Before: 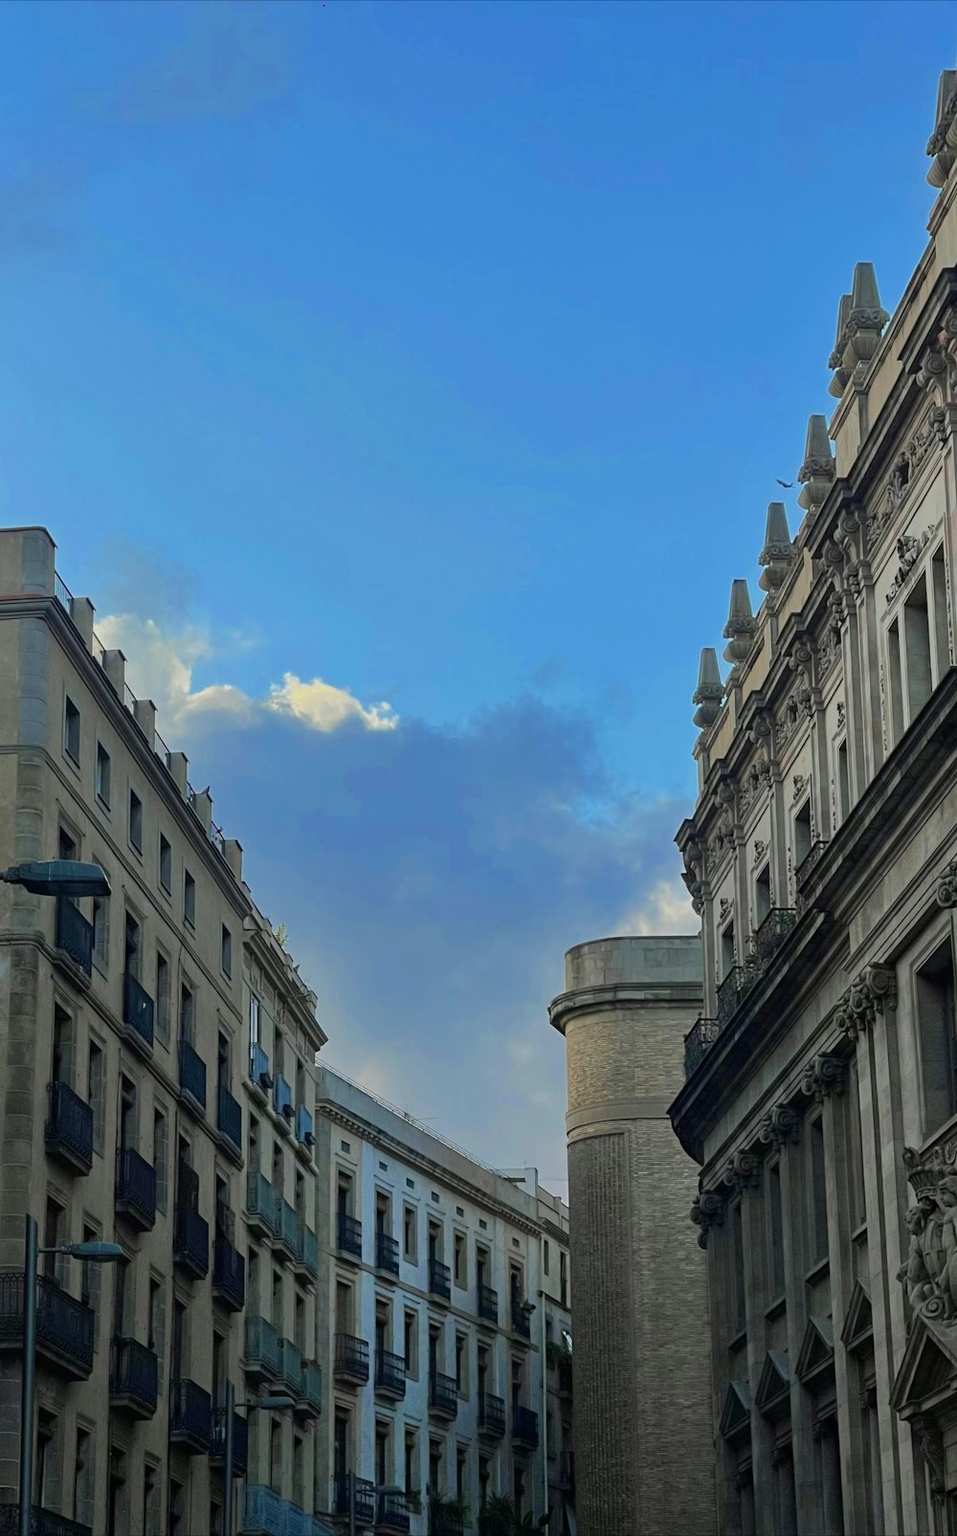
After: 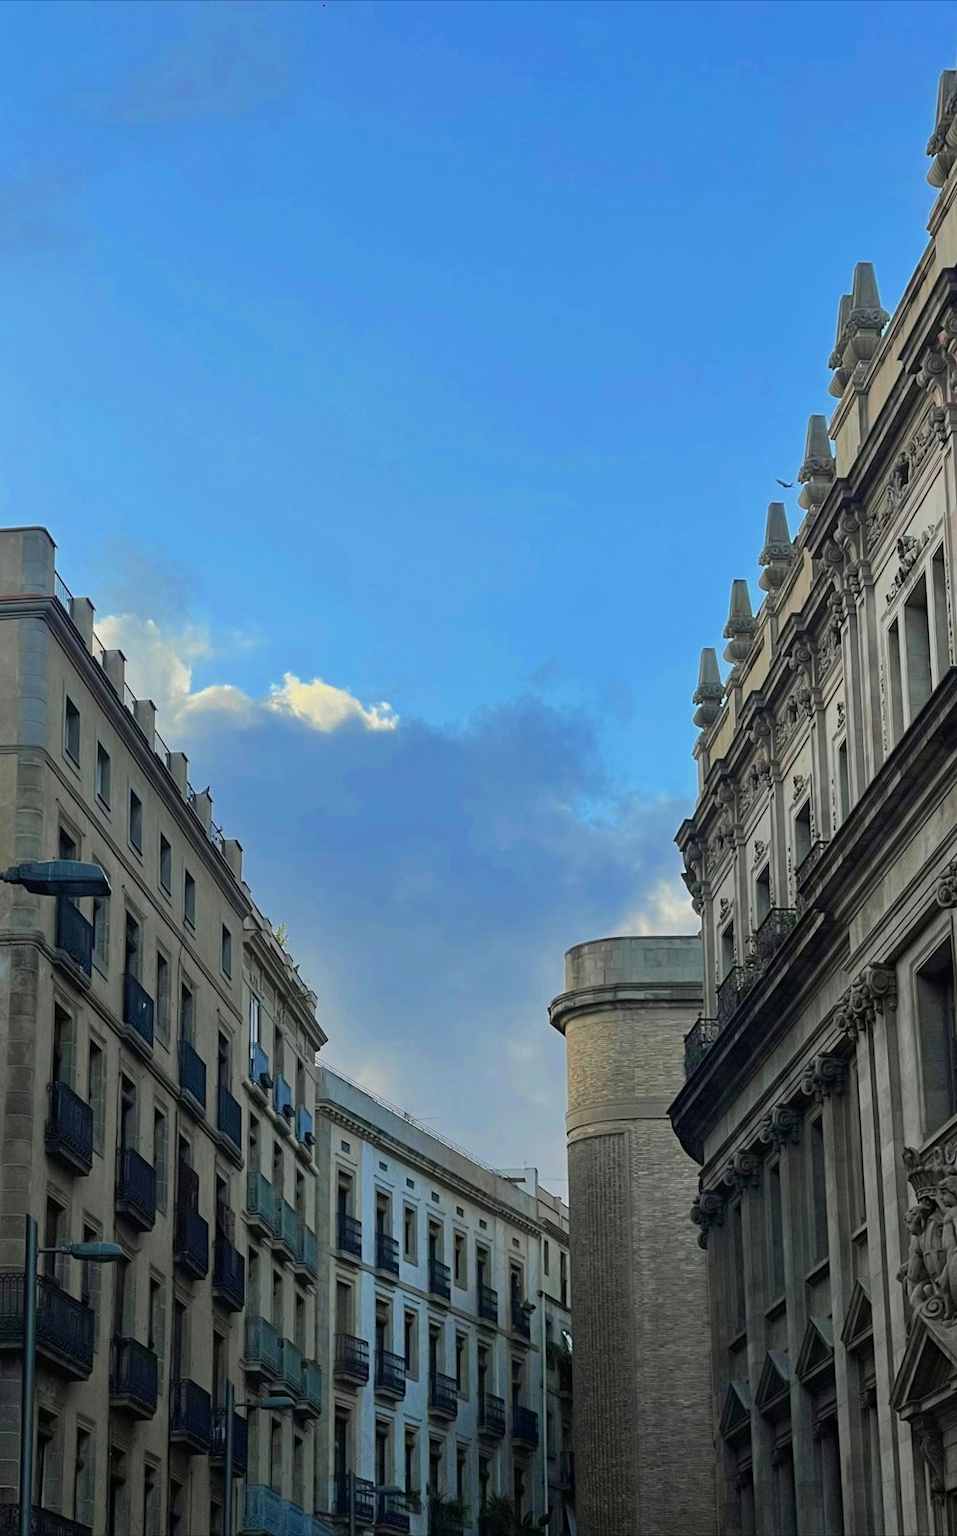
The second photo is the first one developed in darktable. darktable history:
exposure: exposure 0.206 EV, compensate highlight preservation false
